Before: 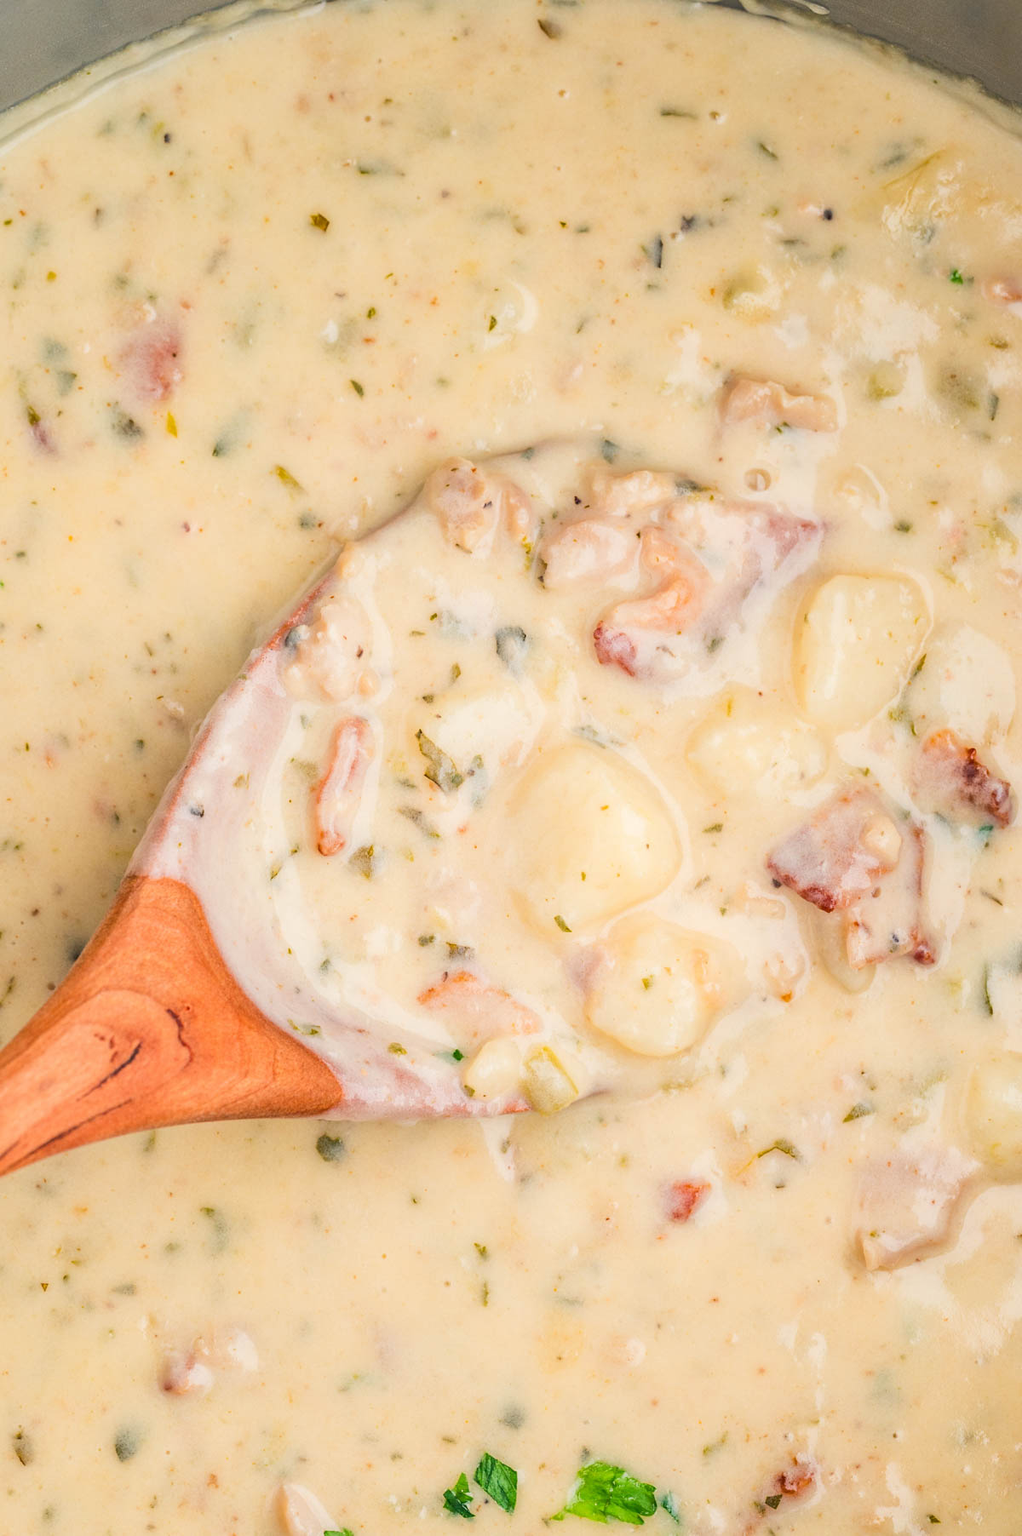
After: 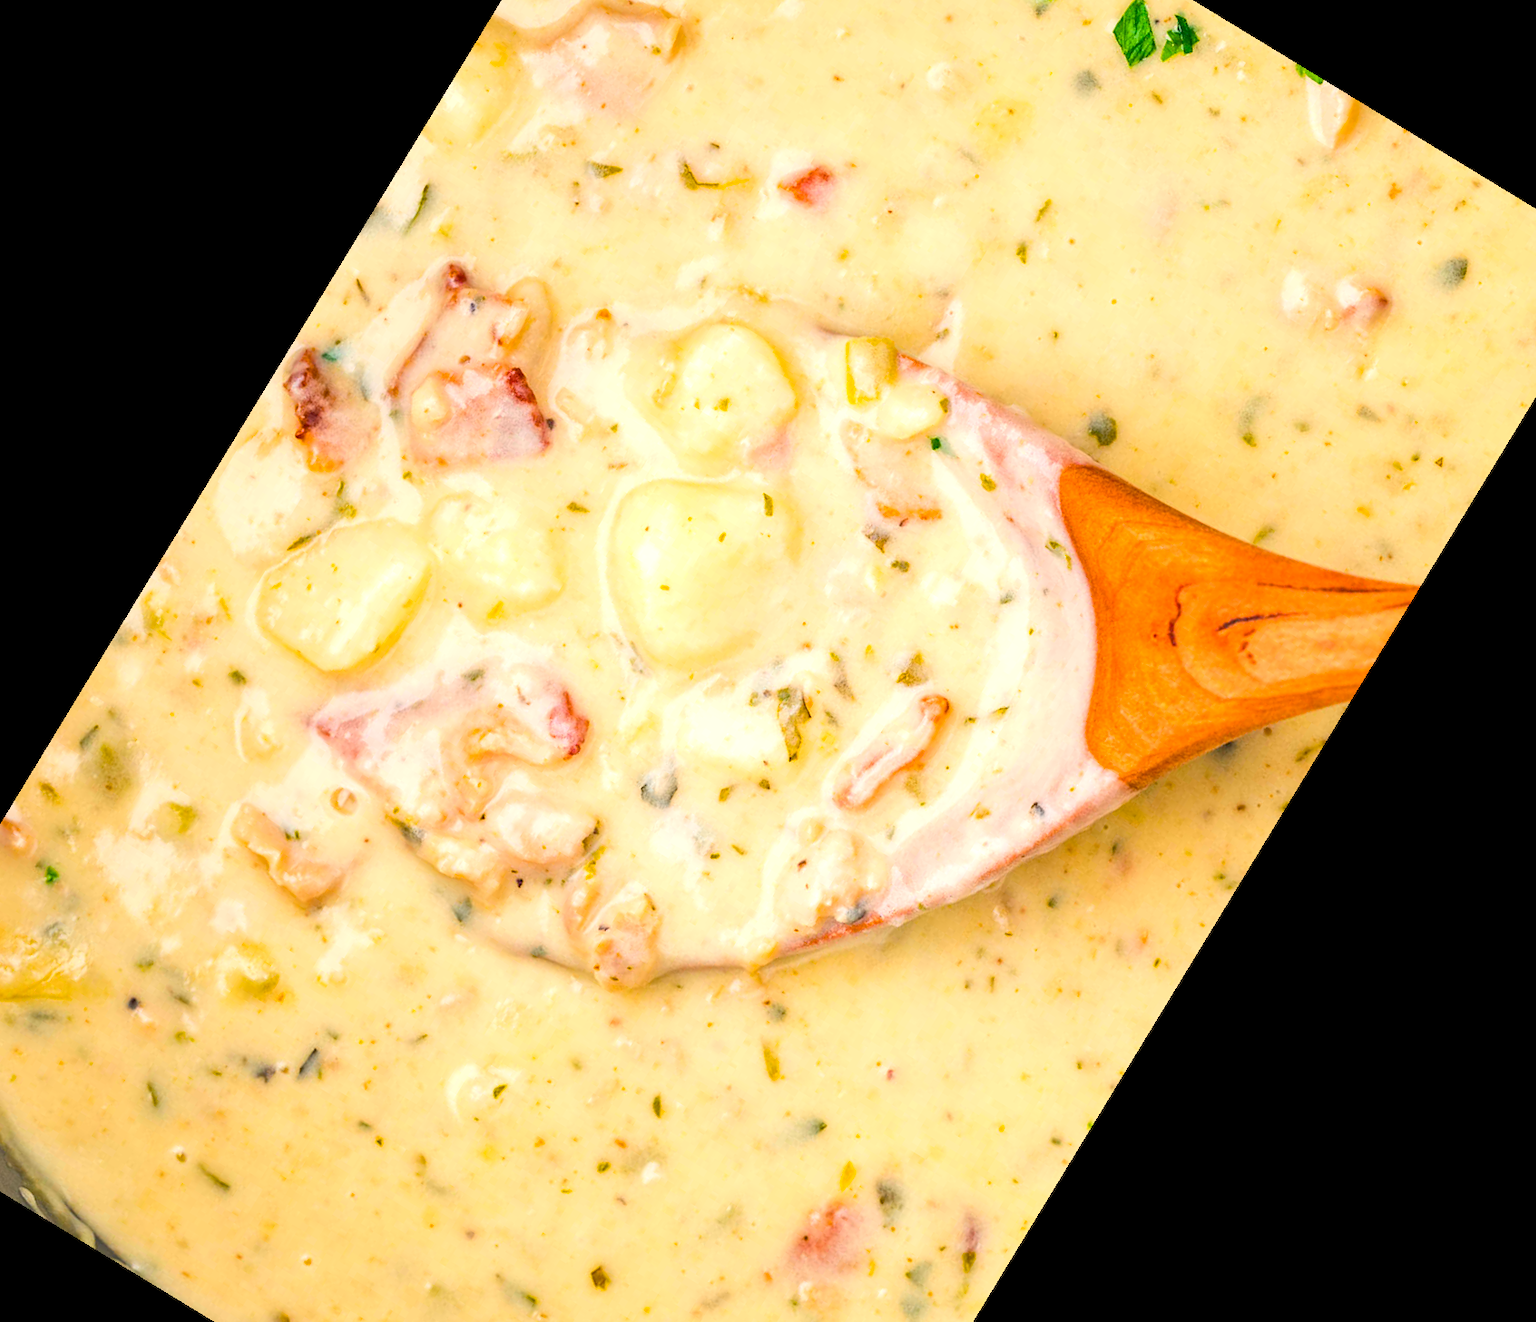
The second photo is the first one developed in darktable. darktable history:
color balance rgb: perceptual saturation grading › global saturation 36%, perceptual brilliance grading › global brilliance 10%, global vibrance 20%
crop and rotate: angle 148.68°, left 9.111%, top 15.603%, right 4.588%, bottom 17.041%
